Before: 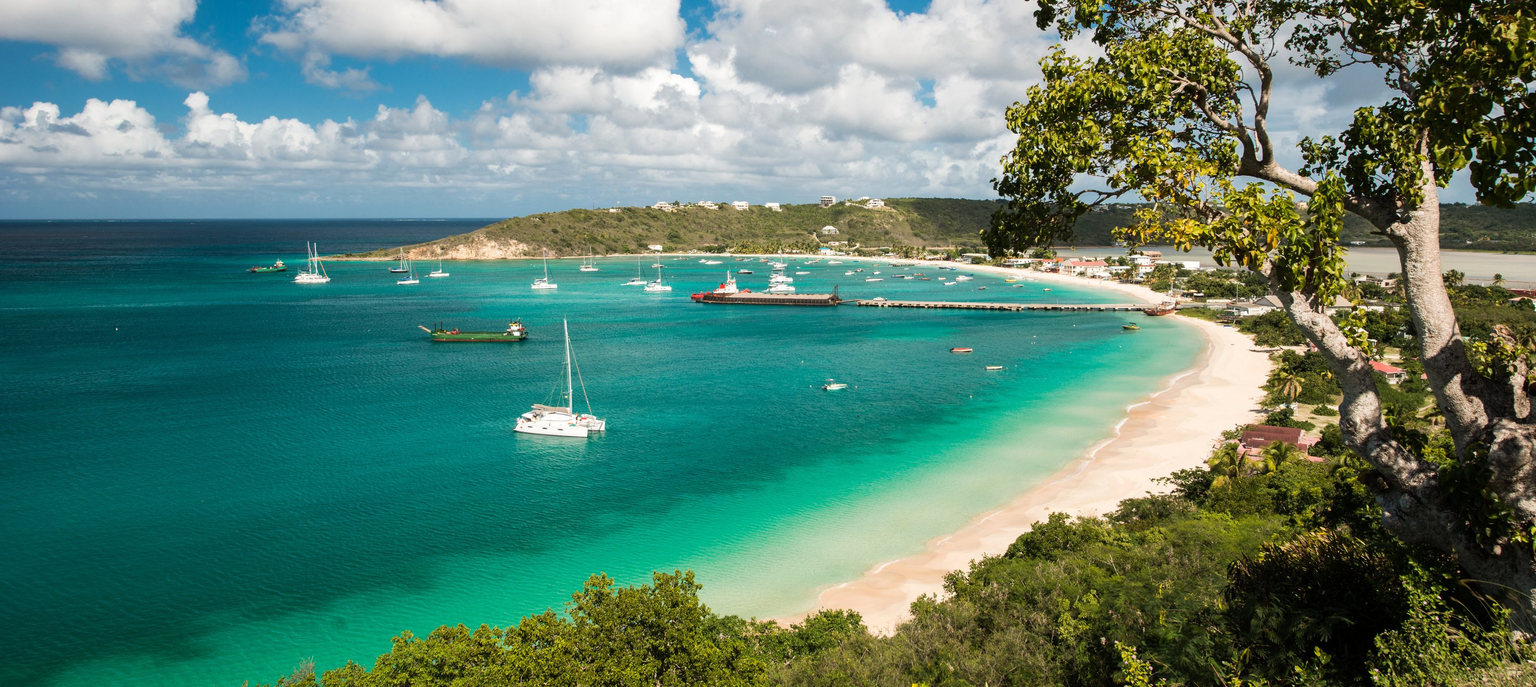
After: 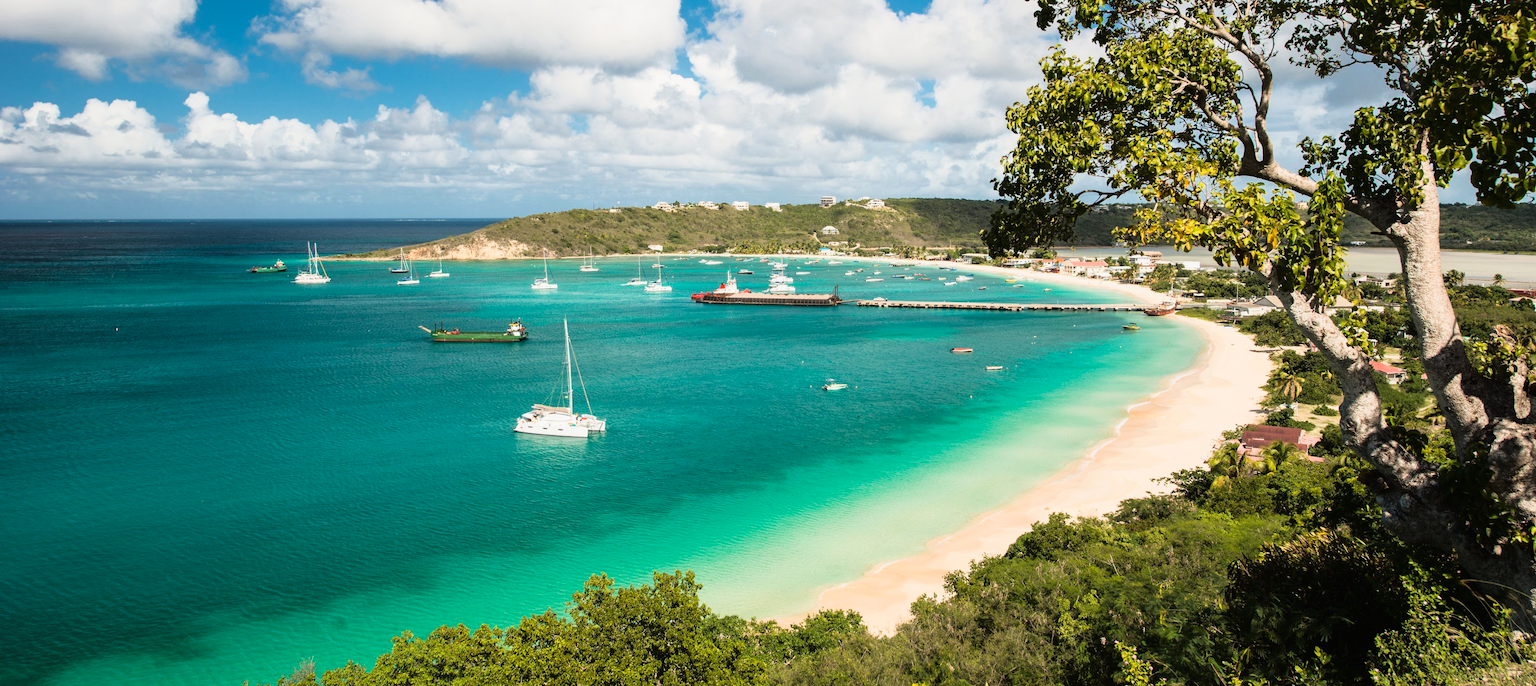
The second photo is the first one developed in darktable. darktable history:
tone curve: curves: ch0 [(0, 0.009) (0.105, 0.08) (0.195, 0.18) (0.283, 0.316) (0.384, 0.434) (0.485, 0.531) (0.638, 0.69) (0.81, 0.872) (1, 0.977)]; ch1 [(0, 0) (0.161, 0.092) (0.35, 0.33) (0.379, 0.401) (0.456, 0.469) (0.502, 0.5) (0.525, 0.514) (0.586, 0.604) (0.642, 0.645) (0.858, 0.817) (1, 0.942)]; ch2 [(0, 0) (0.371, 0.362) (0.437, 0.437) (0.48, 0.49) (0.53, 0.515) (0.56, 0.571) (0.622, 0.606) (0.881, 0.795) (1, 0.929)], color space Lab, linked channels, preserve colors none
